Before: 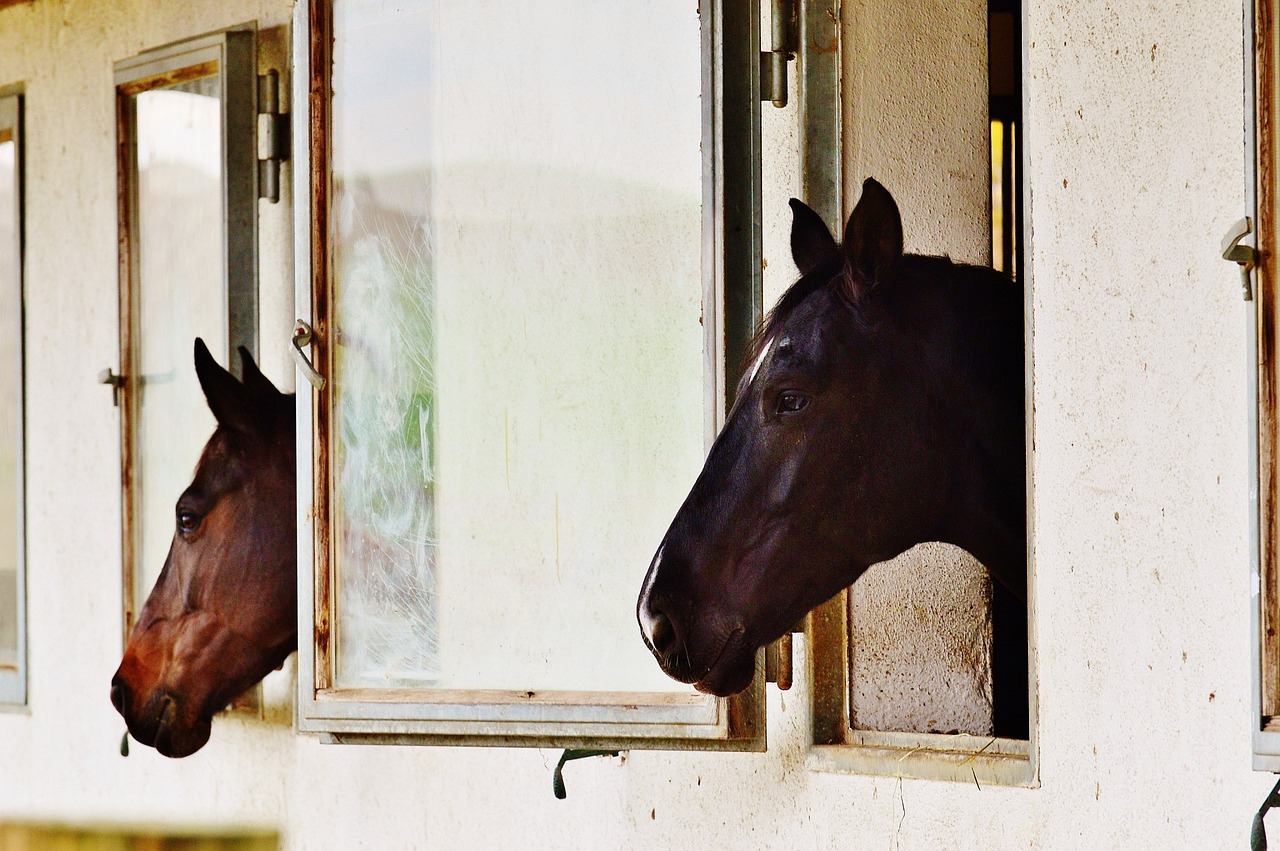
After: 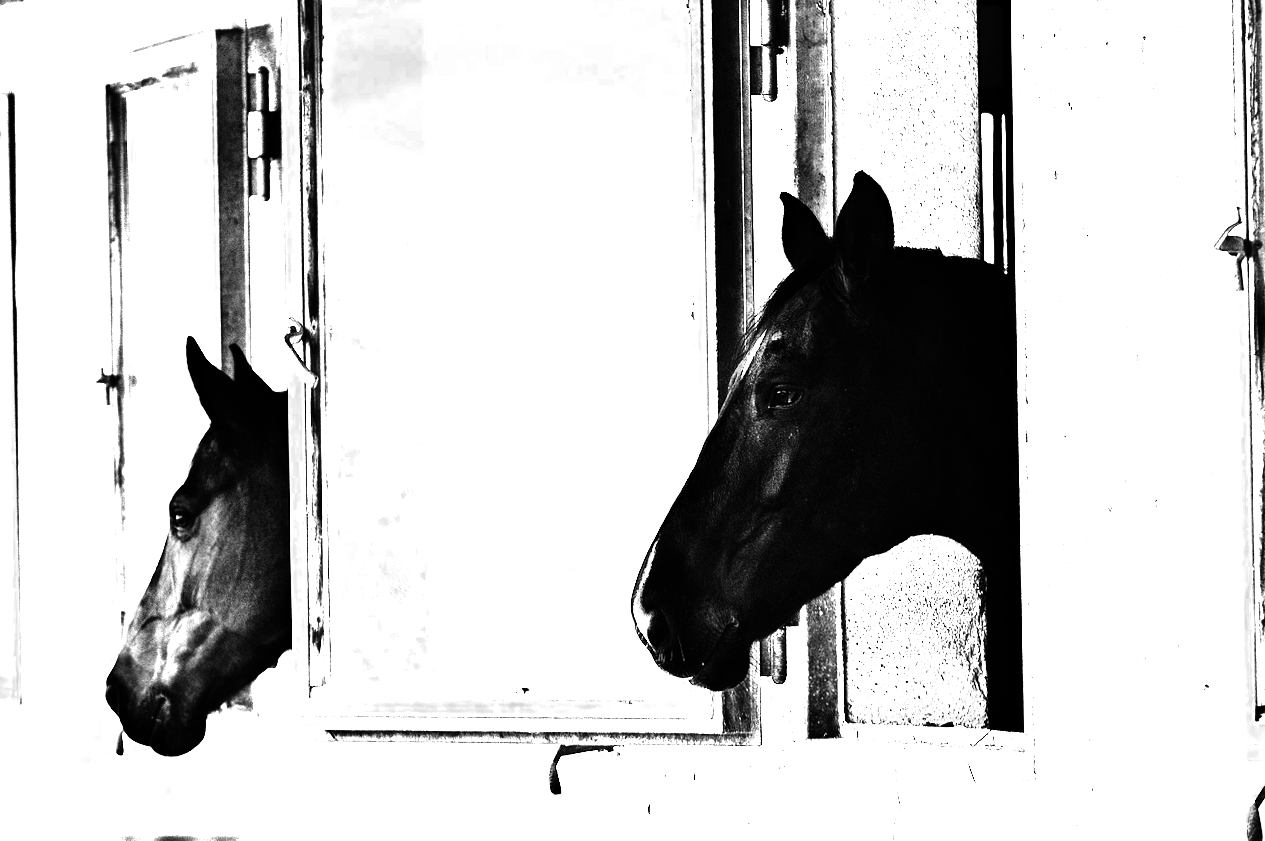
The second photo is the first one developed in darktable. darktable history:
color zones: curves: ch0 [(0, 0.554) (0.146, 0.662) (0.293, 0.86) (0.503, 0.774) (0.637, 0.106) (0.74, 0.072) (0.866, 0.488) (0.998, 0.569)]; ch1 [(0, 0) (0.143, 0) (0.286, 0) (0.429, 0) (0.571, 0) (0.714, 0) (0.857, 0)]
rotate and perspective: rotation -0.45°, automatic cropping original format, crop left 0.008, crop right 0.992, crop top 0.012, crop bottom 0.988
color balance rgb: shadows lift › luminance -10%, highlights gain › luminance 10%, saturation formula JzAzBz (2021)
rgb curve: curves: ch0 [(0, 0) (0.21, 0.15) (0.24, 0.21) (0.5, 0.75) (0.75, 0.96) (0.89, 0.99) (1, 1)]; ch1 [(0, 0.02) (0.21, 0.13) (0.25, 0.2) (0.5, 0.67) (0.75, 0.9) (0.89, 0.97) (1, 1)]; ch2 [(0, 0.02) (0.21, 0.13) (0.25, 0.2) (0.5, 0.67) (0.75, 0.9) (0.89, 0.97) (1, 1)], compensate middle gray true
haze removal: compatibility mode true, adaptive false
